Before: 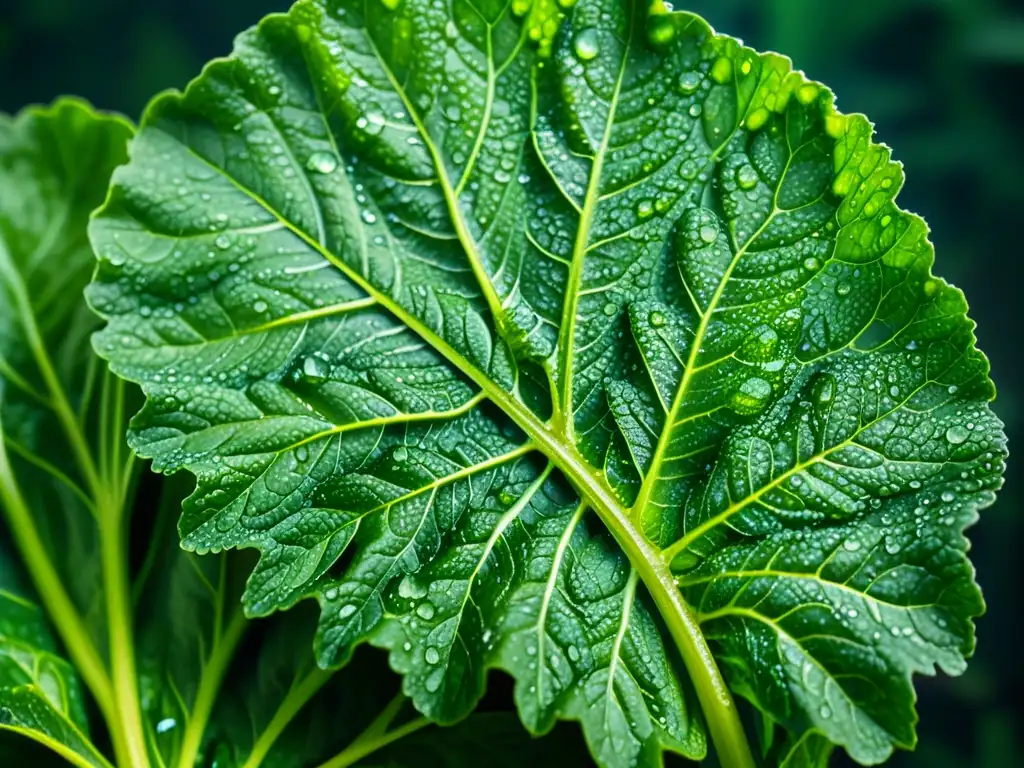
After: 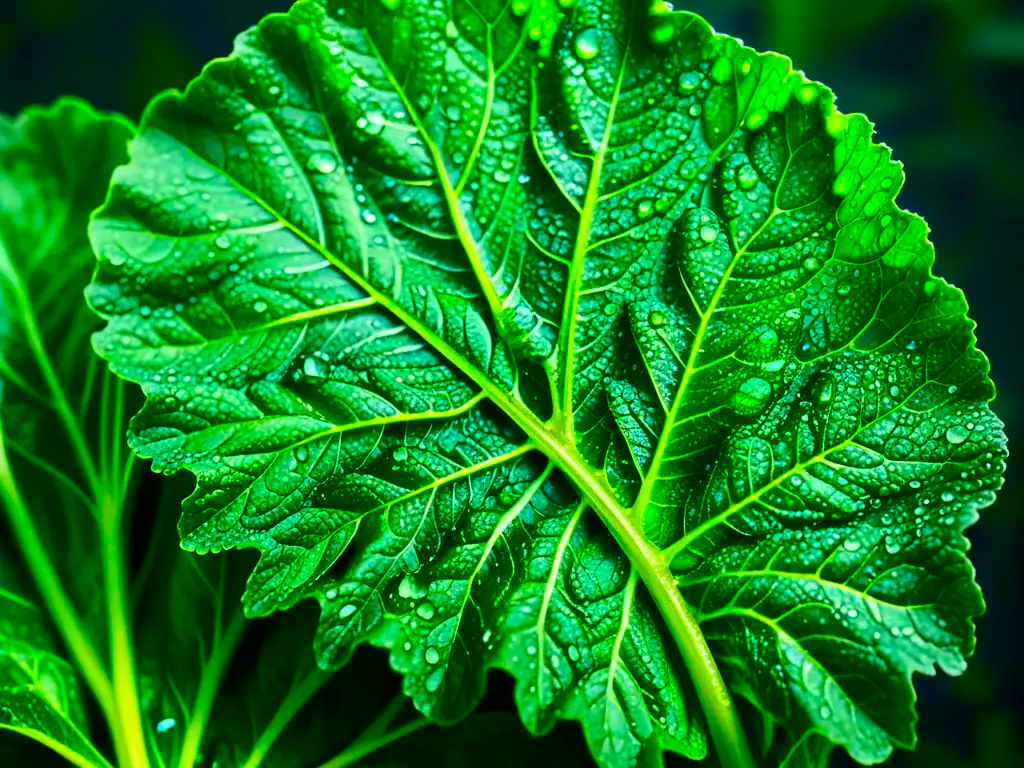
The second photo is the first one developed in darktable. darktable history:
contrast brightness saturation: contrast 0.26, brightness 0.02, saturation 0.87
shadows and highlights: shadows 25, highlights -25
